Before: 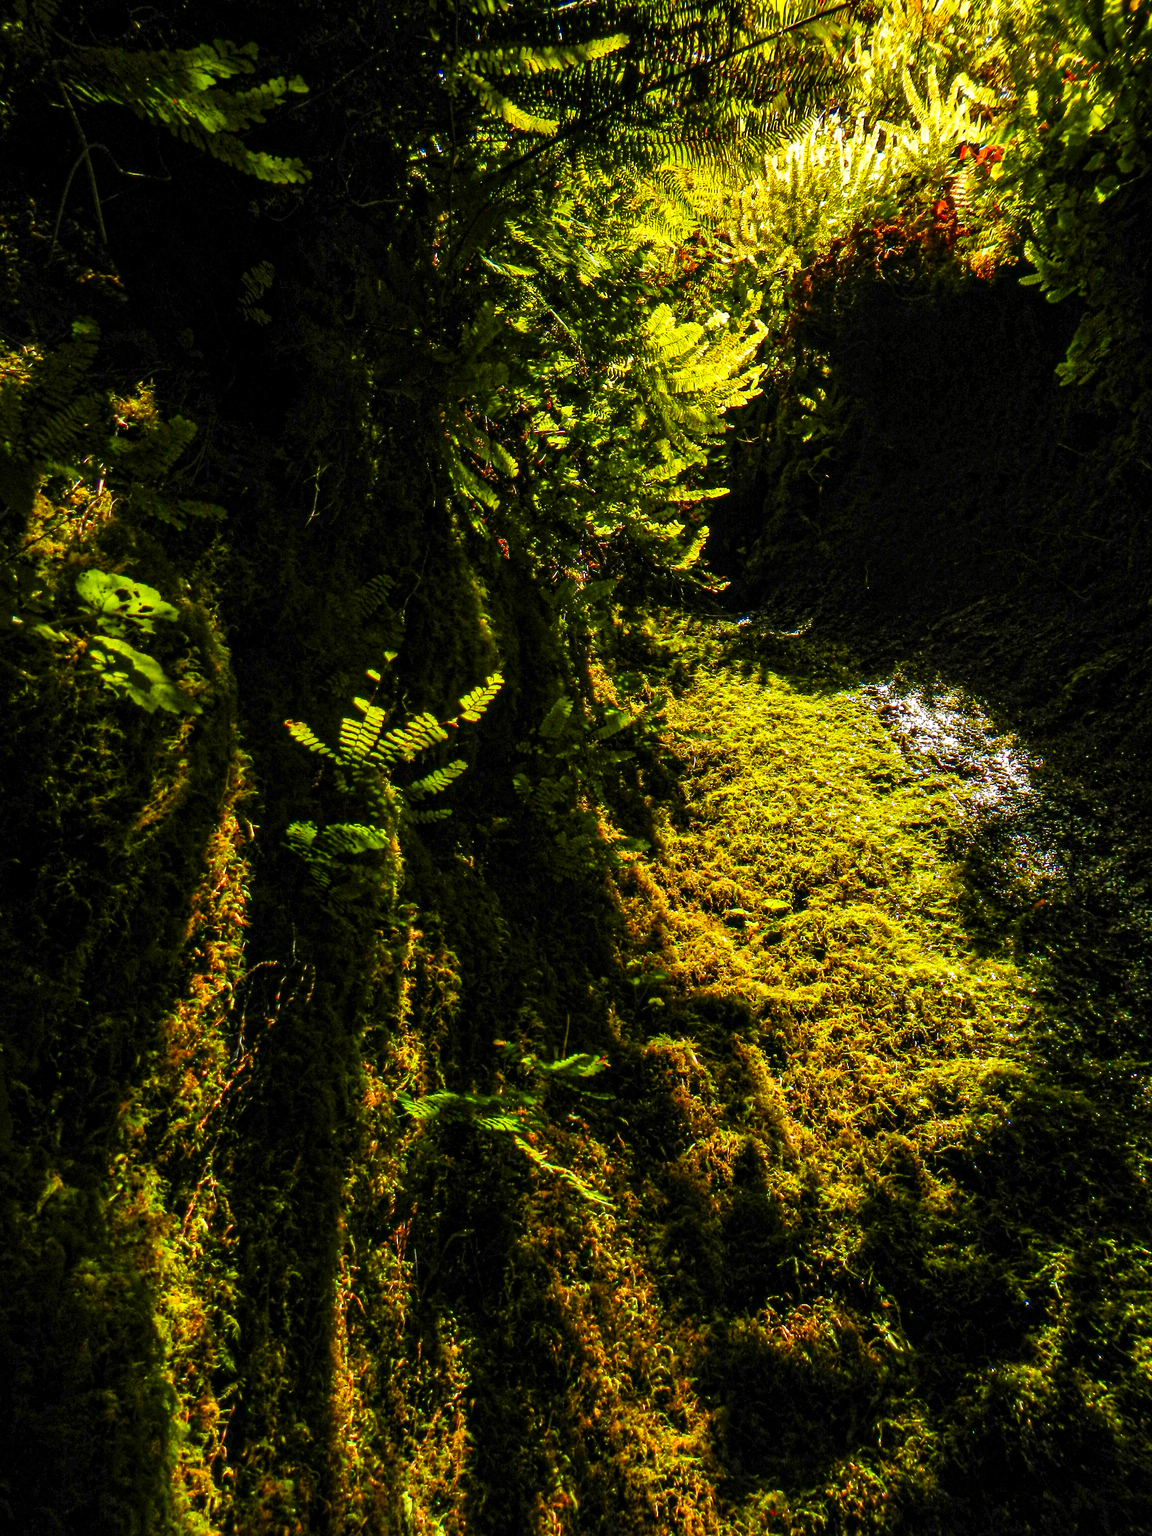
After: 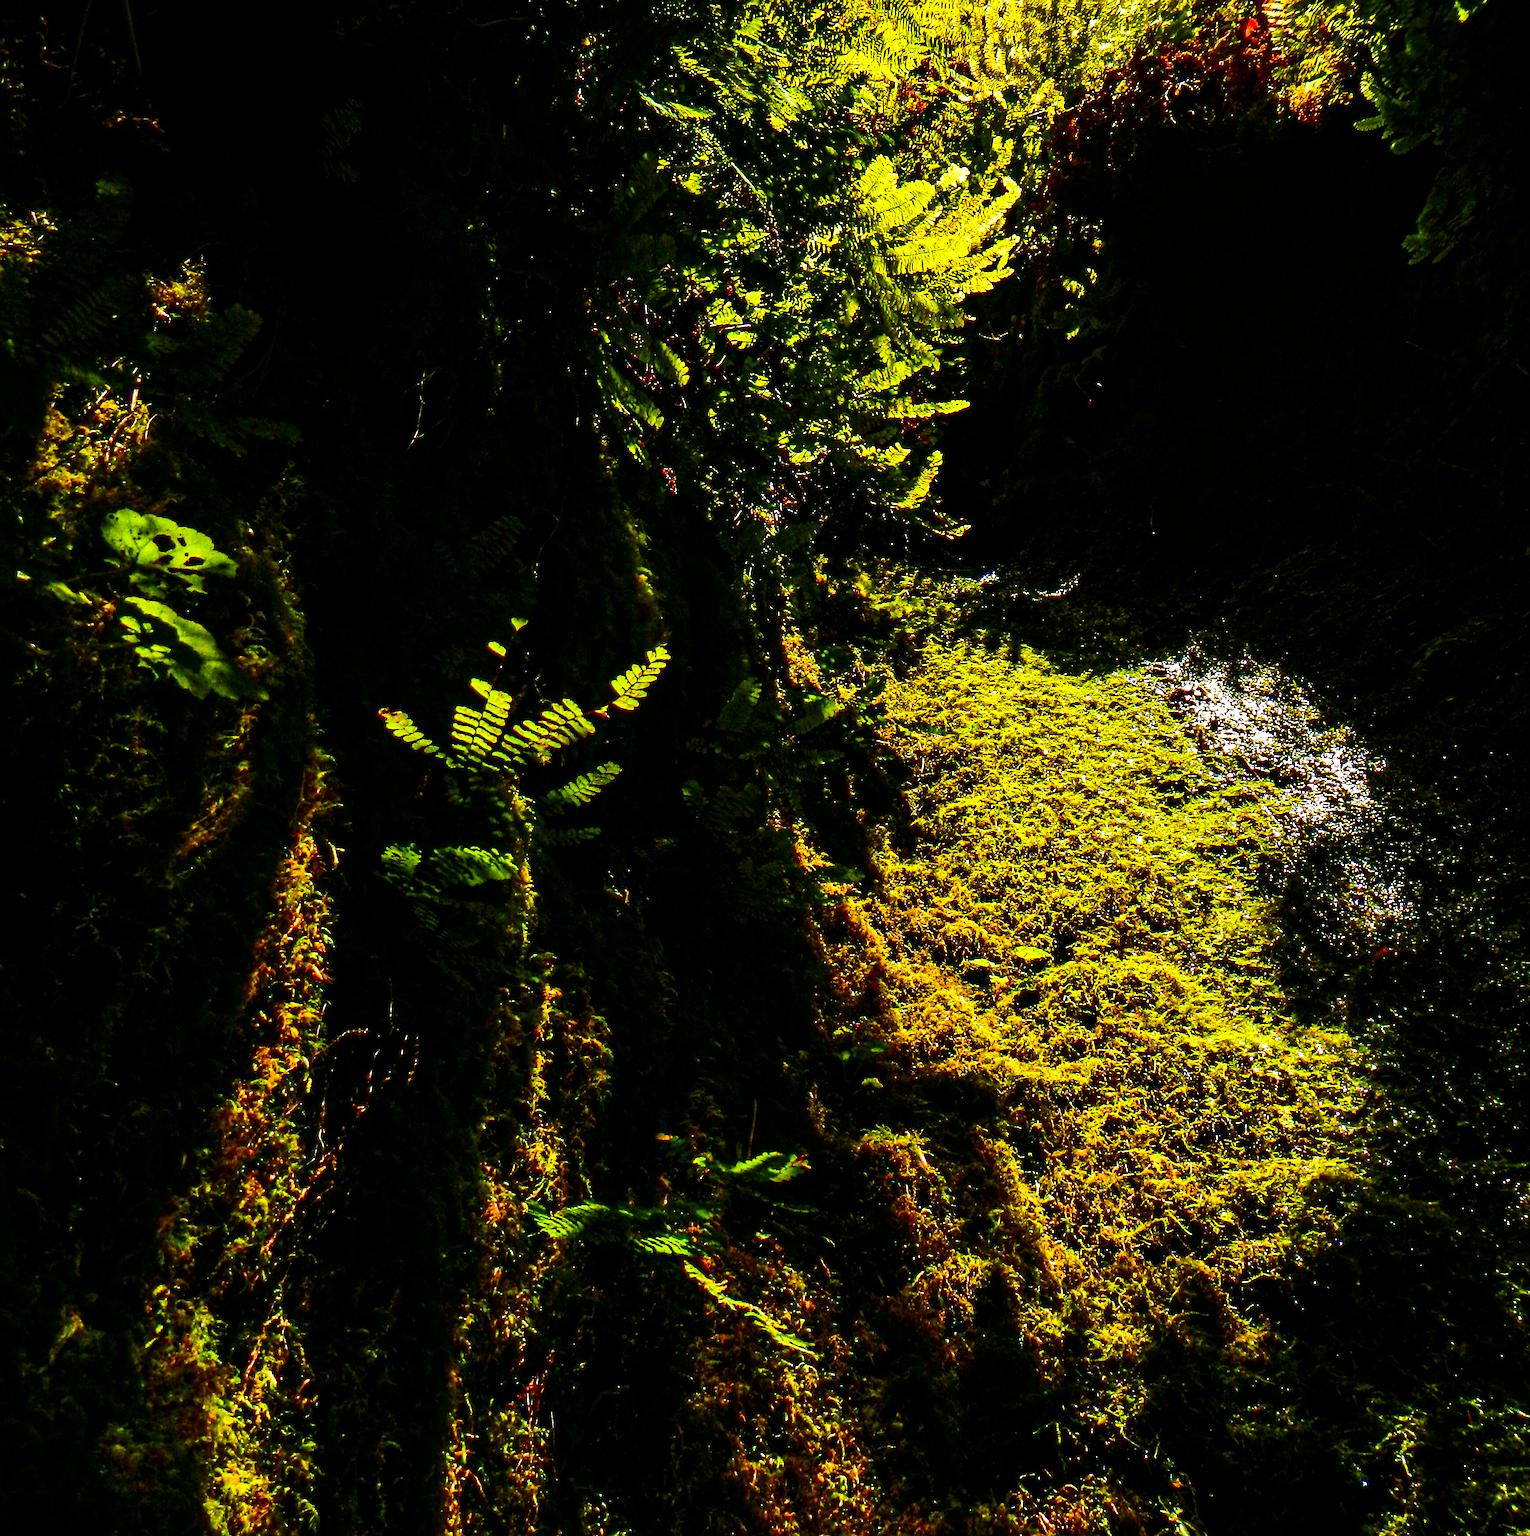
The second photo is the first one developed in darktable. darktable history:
sharpen: on, module defaults
crop and rotate: top 12.154%, bottom 12.56%
contrast brightness saturation: contrast 0.217, brightness -0.193, saturation 0.23
